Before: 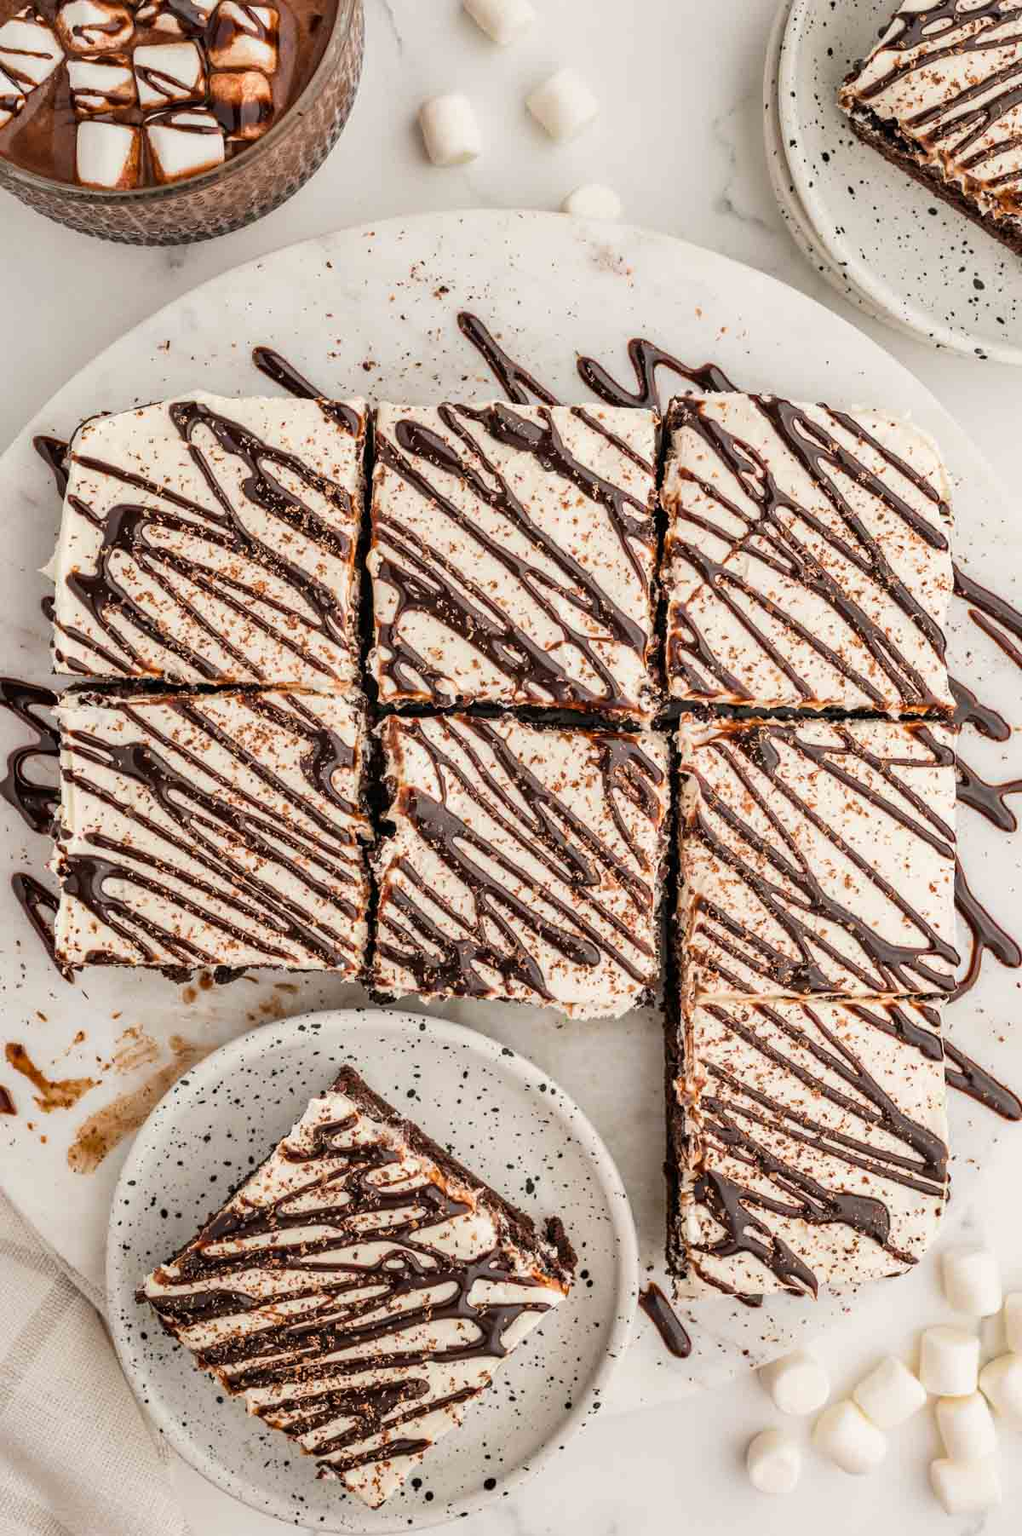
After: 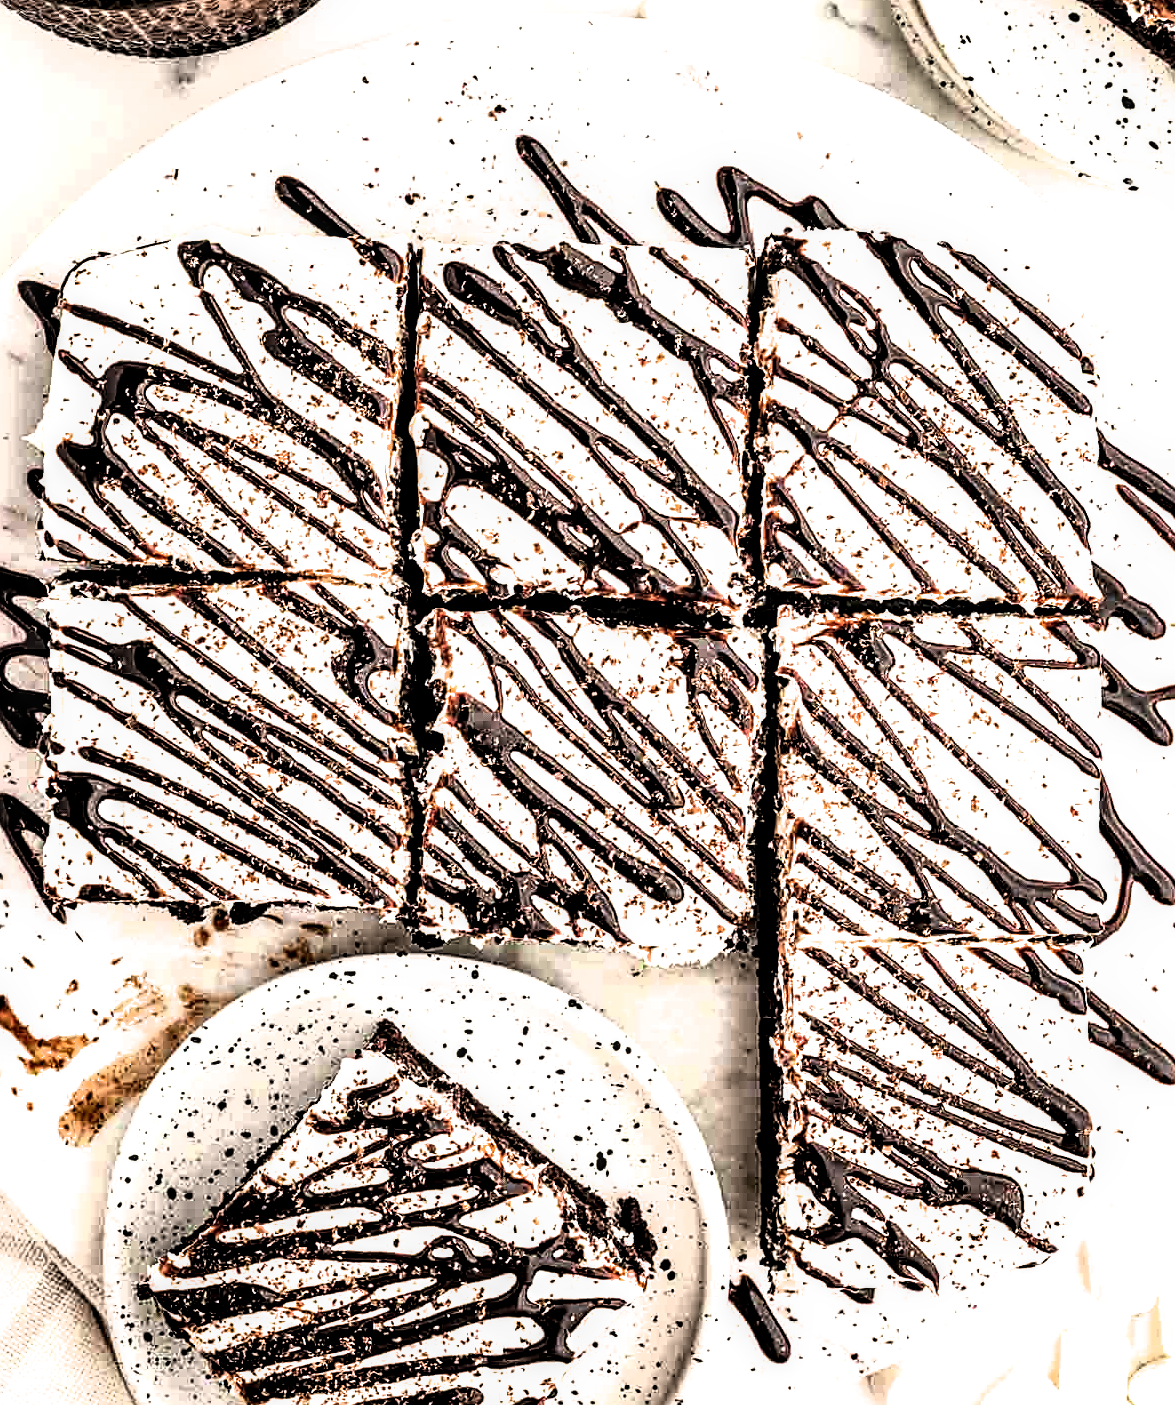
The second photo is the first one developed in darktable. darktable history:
local contrast: highlights 60%, shadows 60%, detail 160%
crop and rotate: left 1.814%, top 12.818%, right 0.25%, bottom 9.225%
color balance: contrast 10%
sharpen: on, module defaults
tone equalizer: -8 EV -0.417 EV, -7 EV -0.389 EV, -6 EV -0.333 EV, -5 EV -0.222 EV, -3 EV 0.222 EV, -2 EV 0.333 EV, -1 EV 0.389 EV, +0 EV 0.417 EV, edges refinement/feathering 500, mask exposure compensation -1.57 EV, preserve details no
filmic rgb: black relative exposure -8.2 EV, white relative exposure 2.2 EV, threshold 3 EV, hardness 7.11, latitude 85.74%, contrast 1.696, highlights saturation mix -4%, shadows ↔ highlights balance -2.69%, color science v5 (2021), contrast in shadows safe, contrast in highlights safe, enable highlight reconstruction true
